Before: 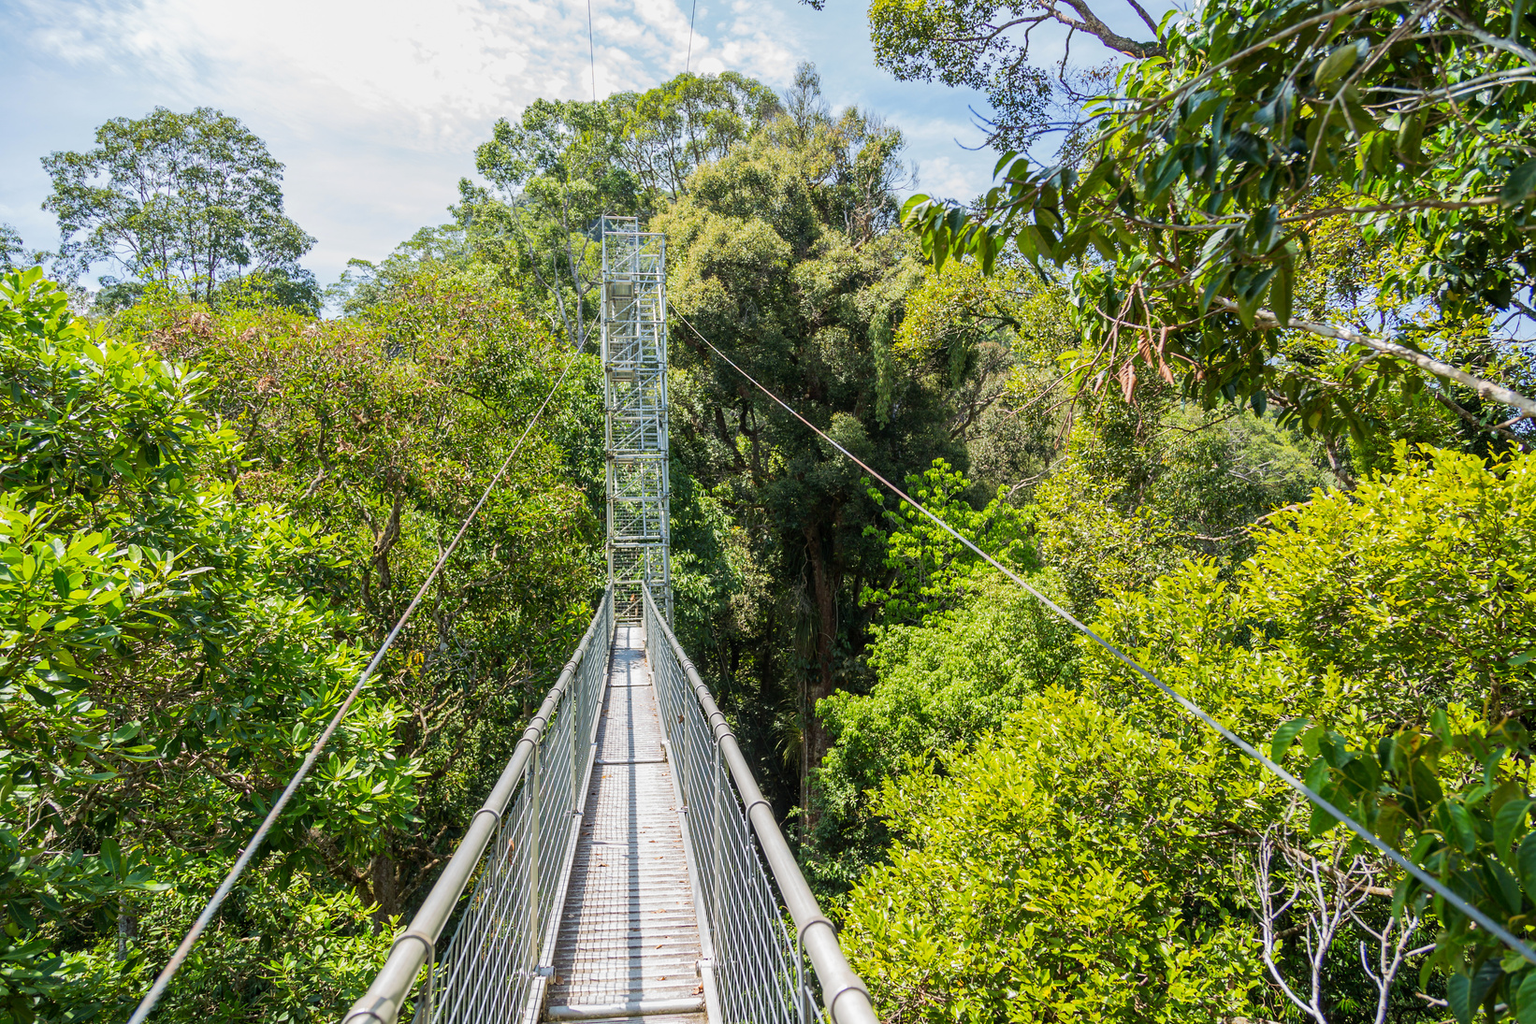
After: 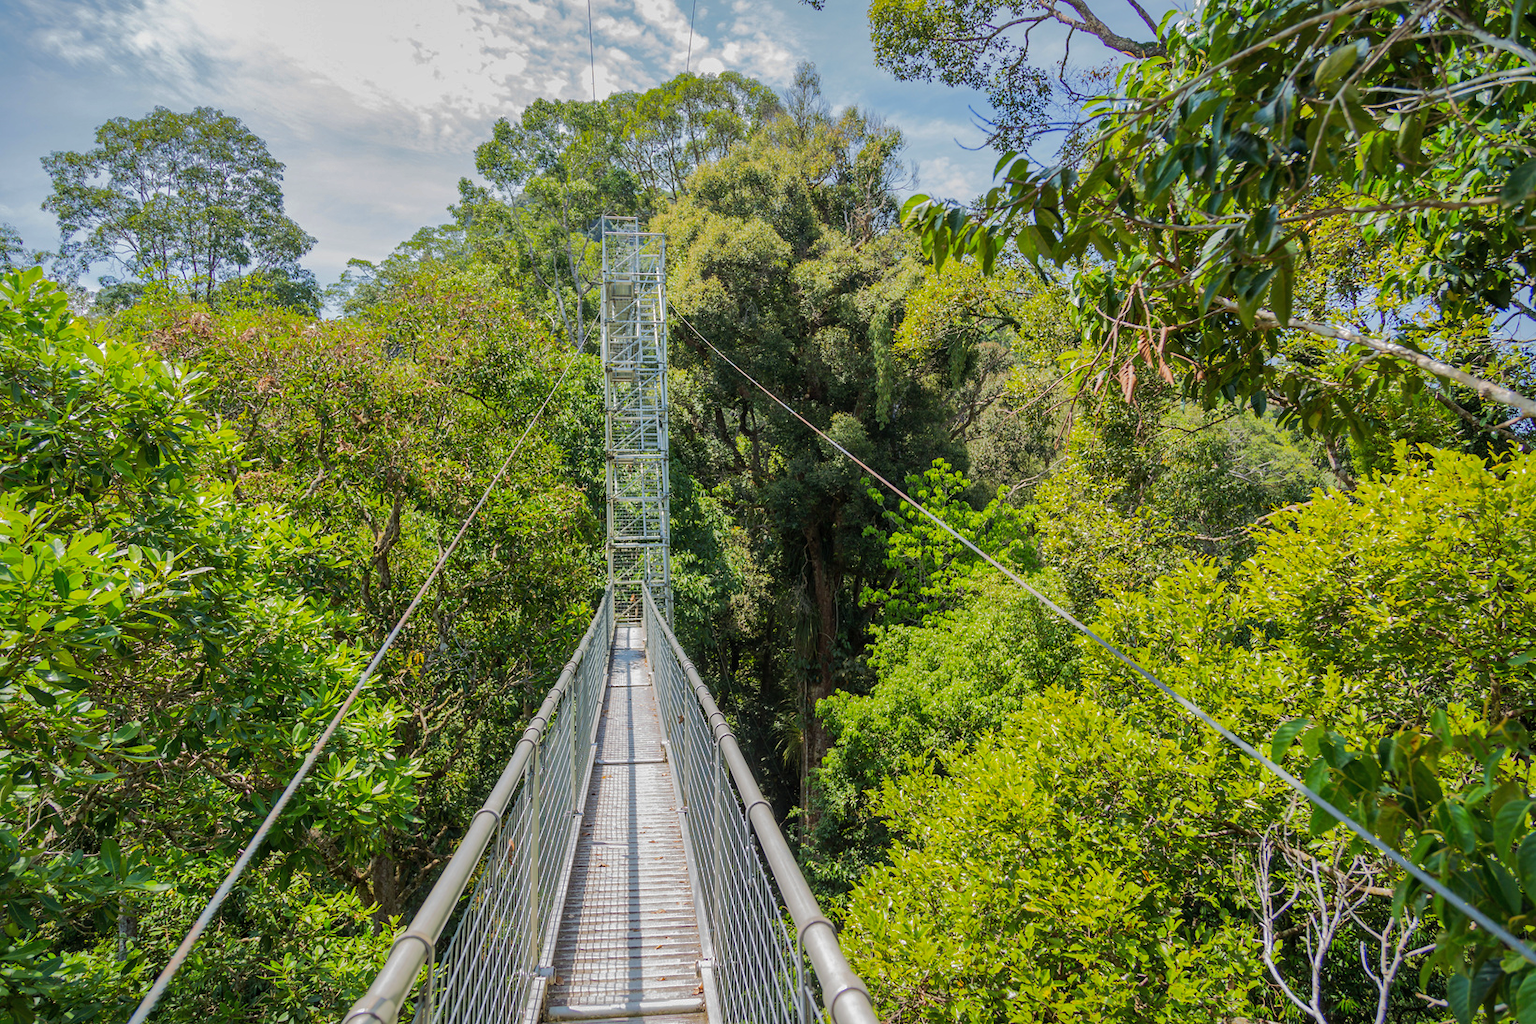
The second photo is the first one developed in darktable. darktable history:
shadows and highlights: shadows 25.54, highlights -69.38
